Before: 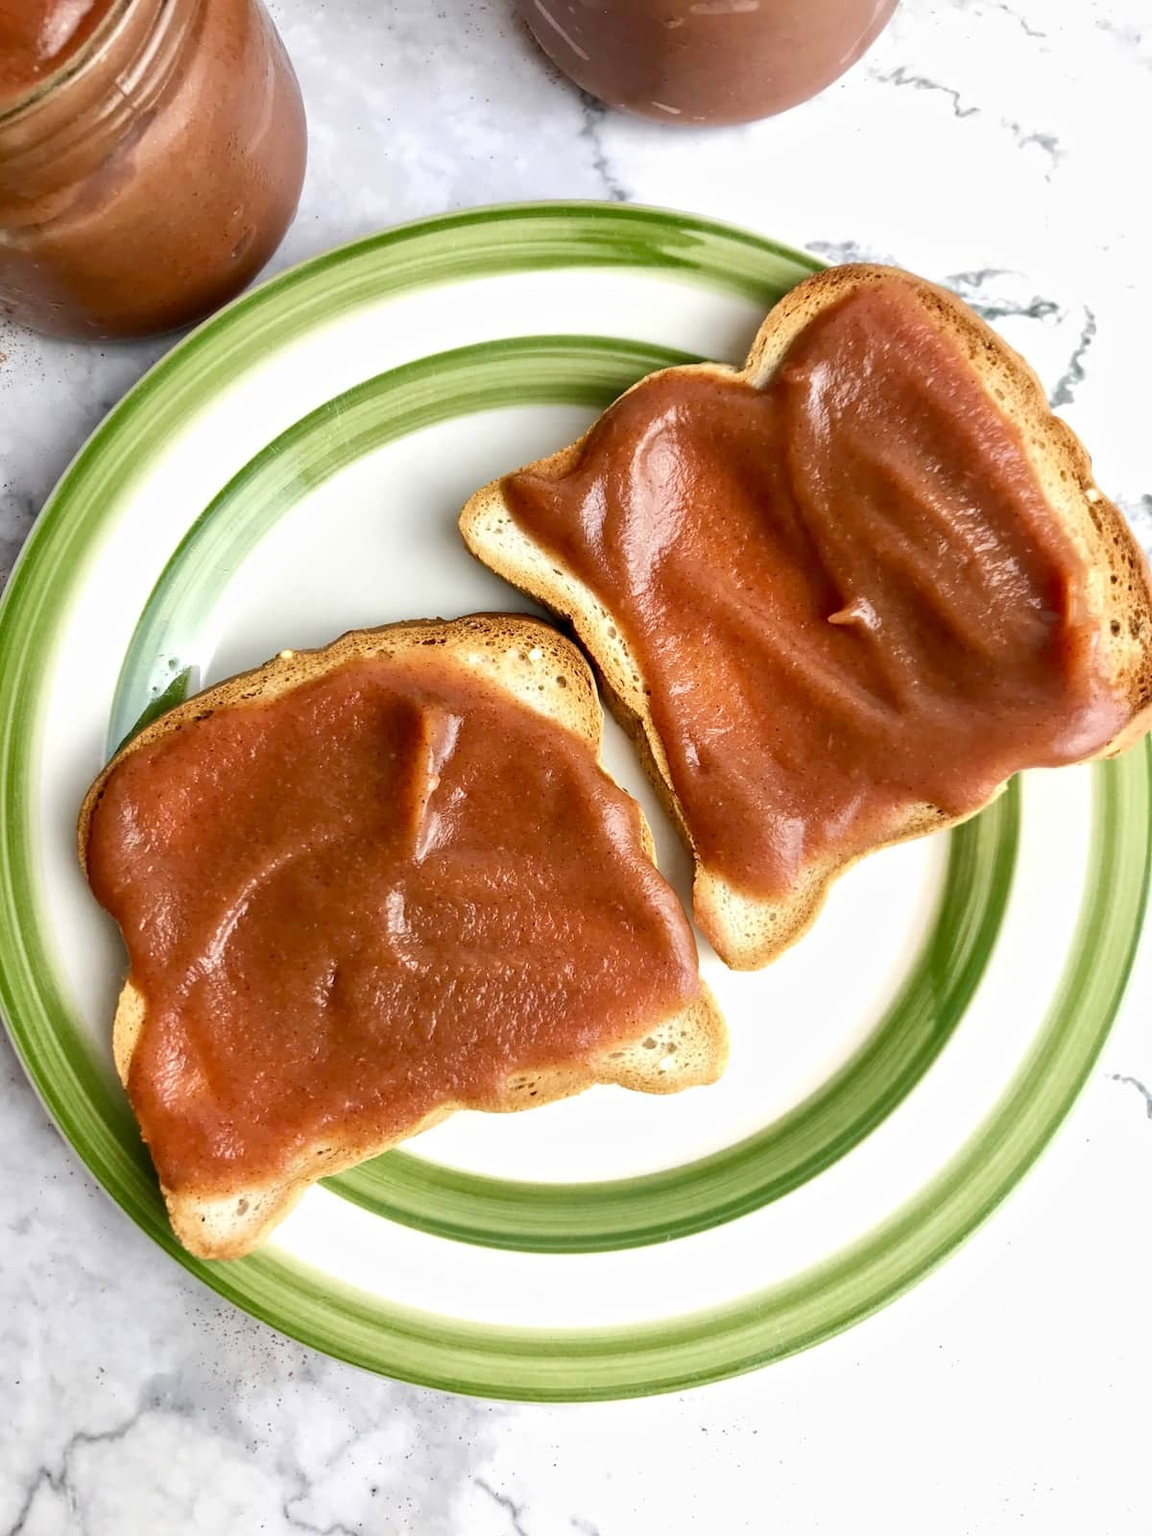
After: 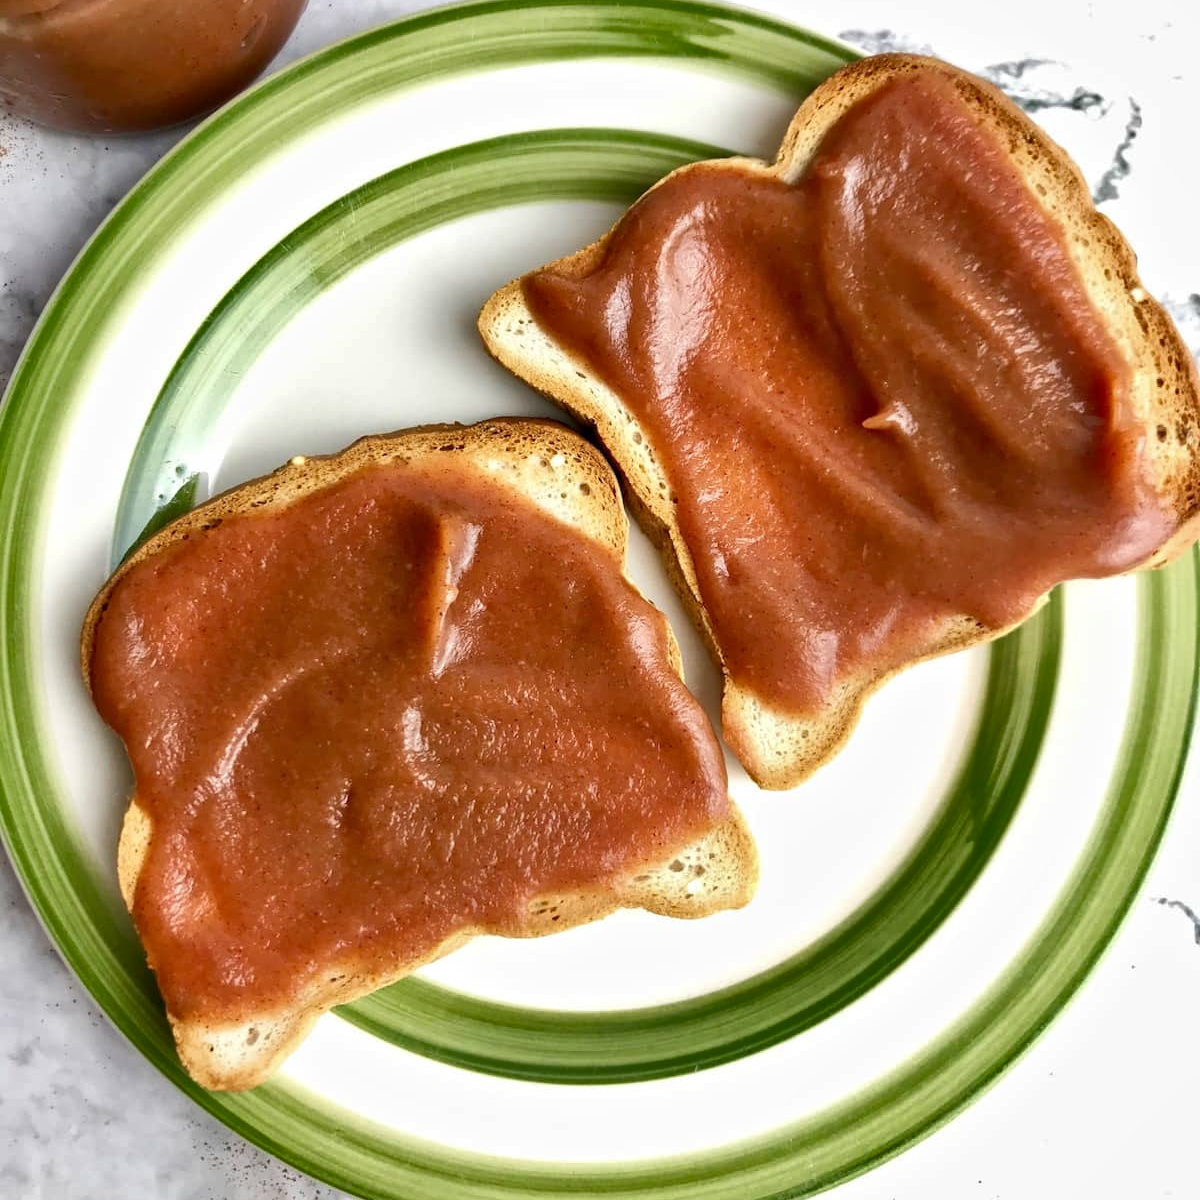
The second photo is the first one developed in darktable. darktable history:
crop: top 13.819%, bottom 11.169%
shadows and highlights: soften with gaussian
exposure: compensate exposure bias true, compensate highlight preservation false
